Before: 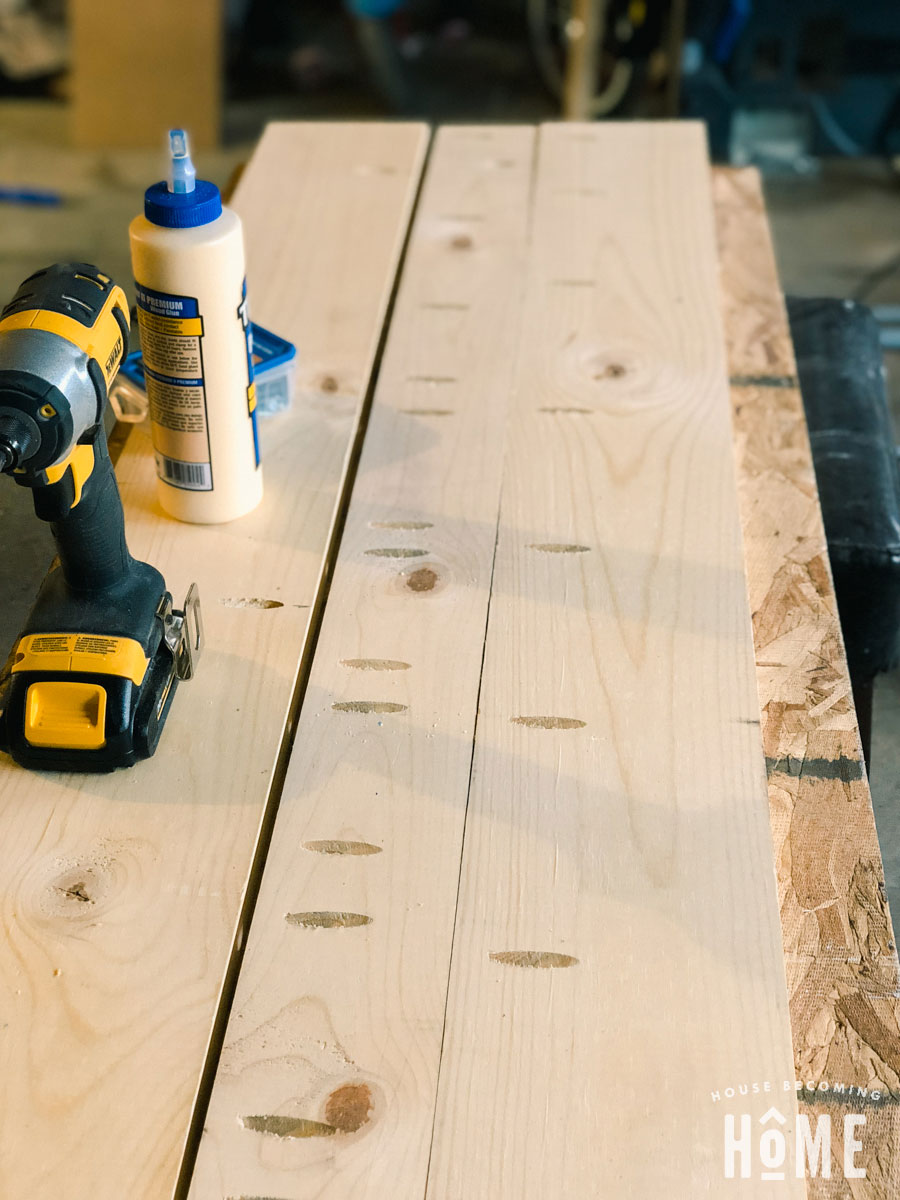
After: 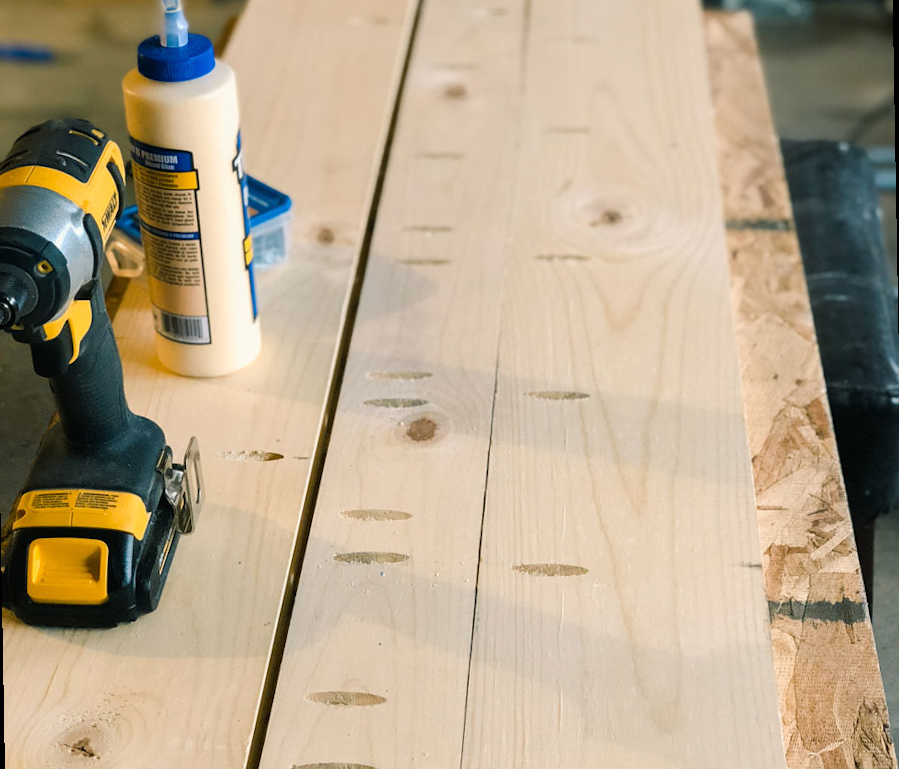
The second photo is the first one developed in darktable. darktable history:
crop: top 11.166%, bottom 22.168%
rotate and perspective: rotation -1°, crop left 0.011, crop right 0.989, crop top 0.025, crop bottom 0.975
